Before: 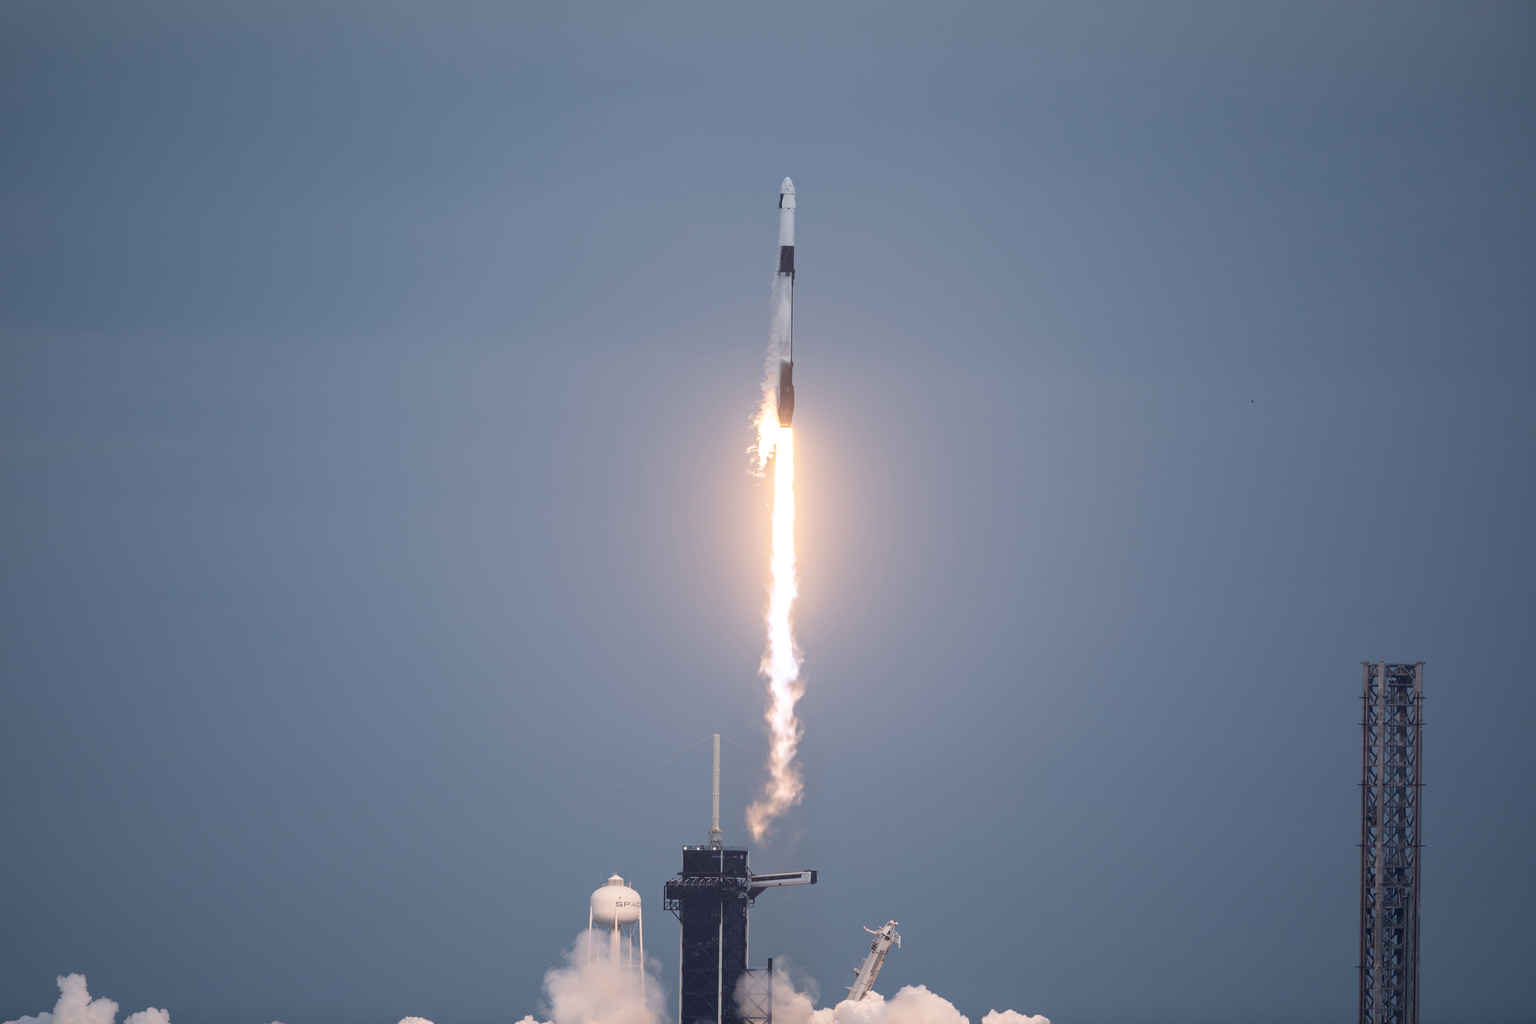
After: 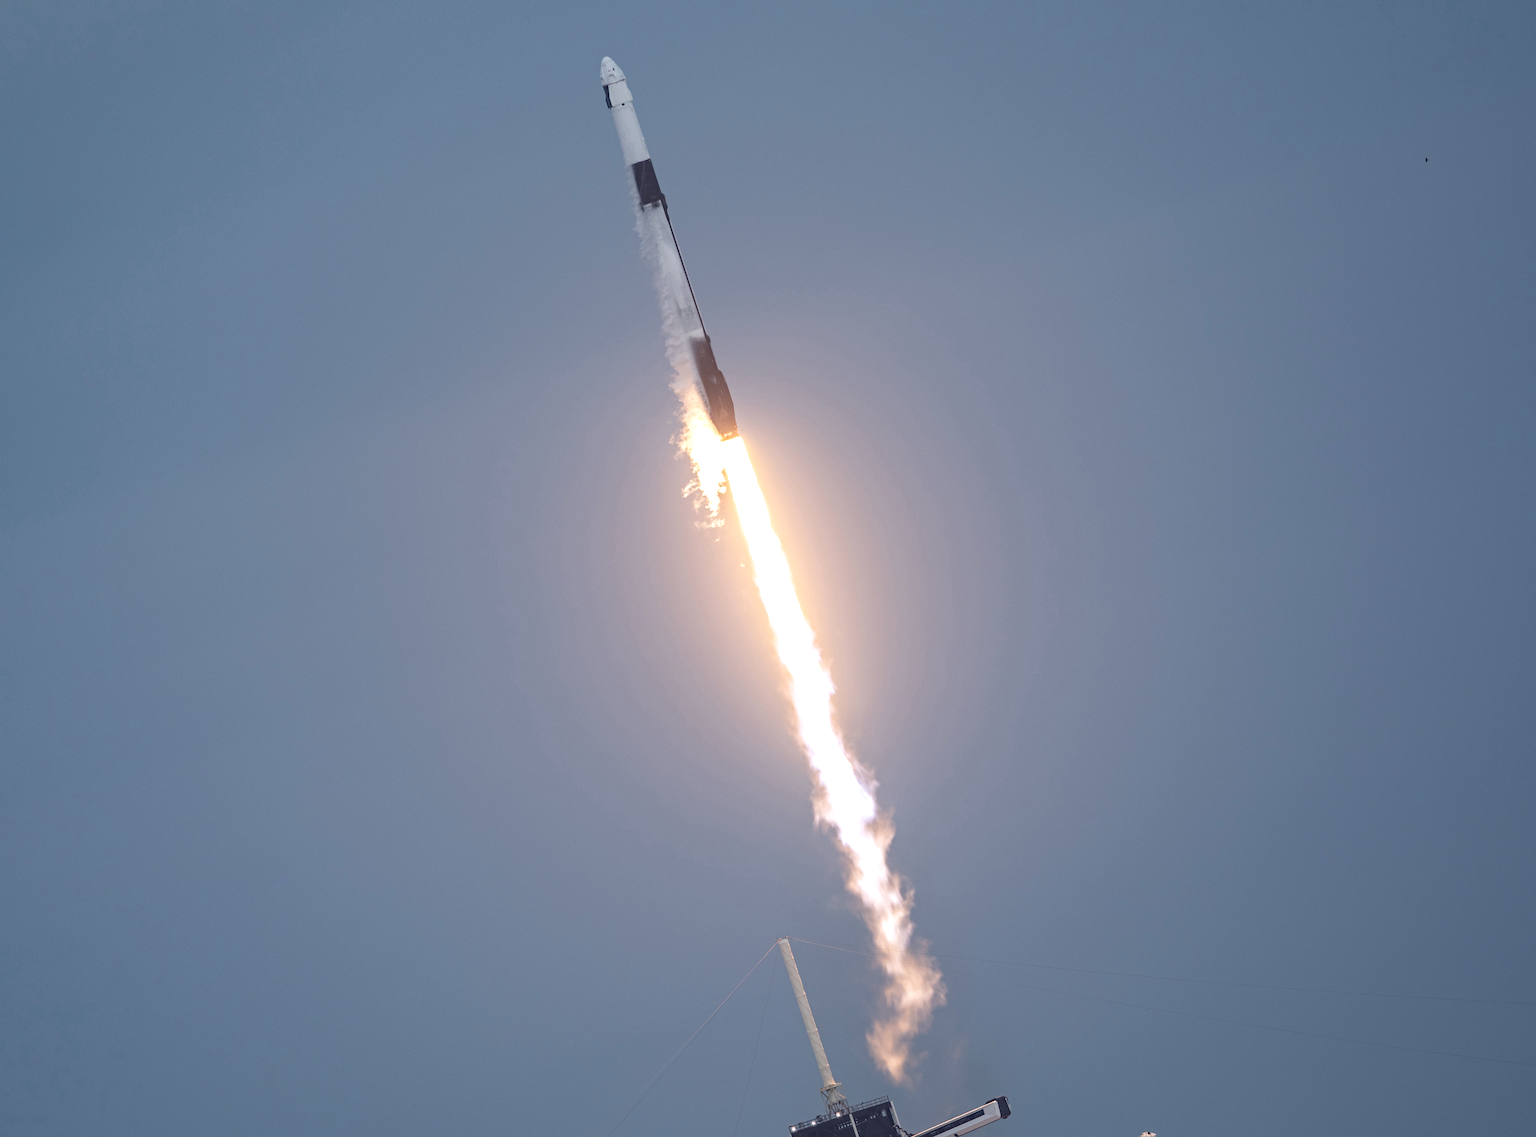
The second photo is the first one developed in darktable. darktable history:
haze removal: compatibility mode true, adaptive false
crop and rotate: angle 18.62°, left 6.743%, right 4.242%, bottom 1.111%
